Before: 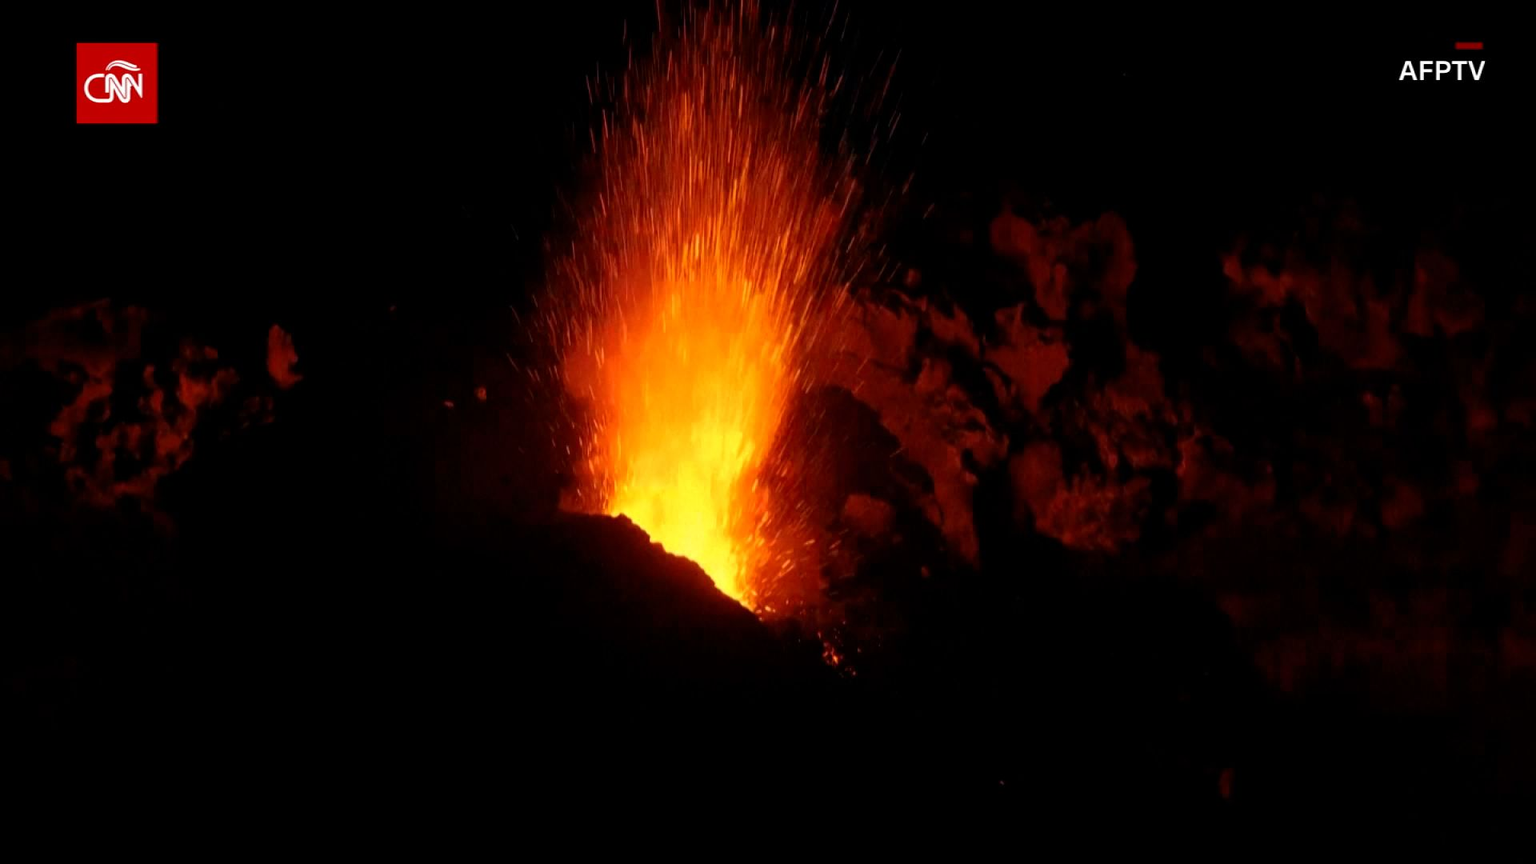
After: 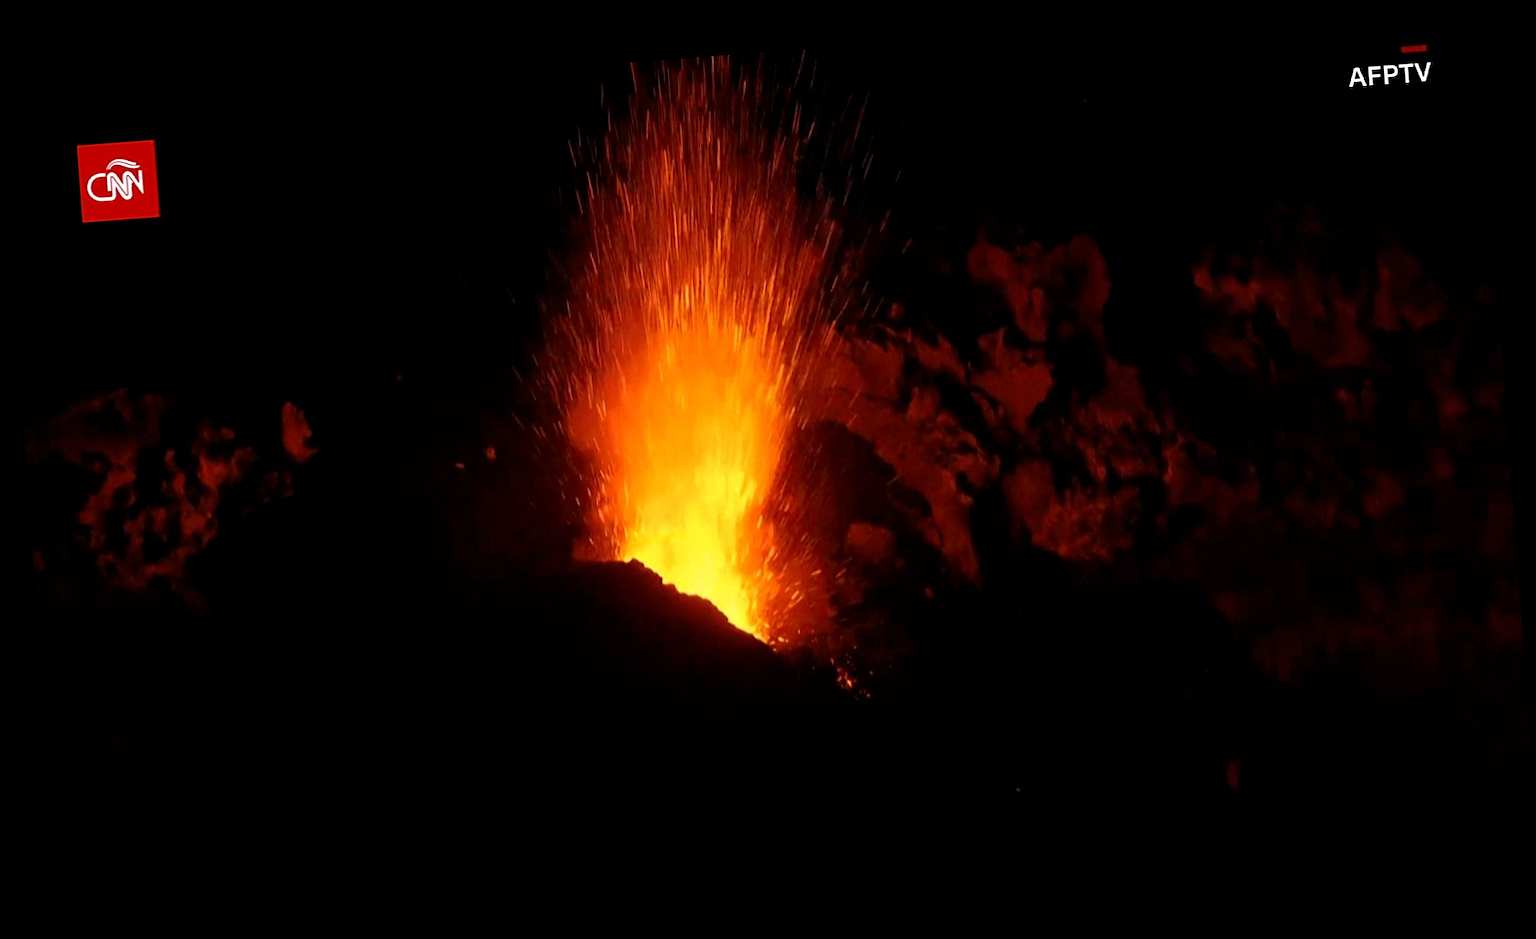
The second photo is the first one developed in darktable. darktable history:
sharpen: radius 1.864, amount 0.398, threshold 1.271
rotate and perspective: rotation -4.25°, automatic cropping off
